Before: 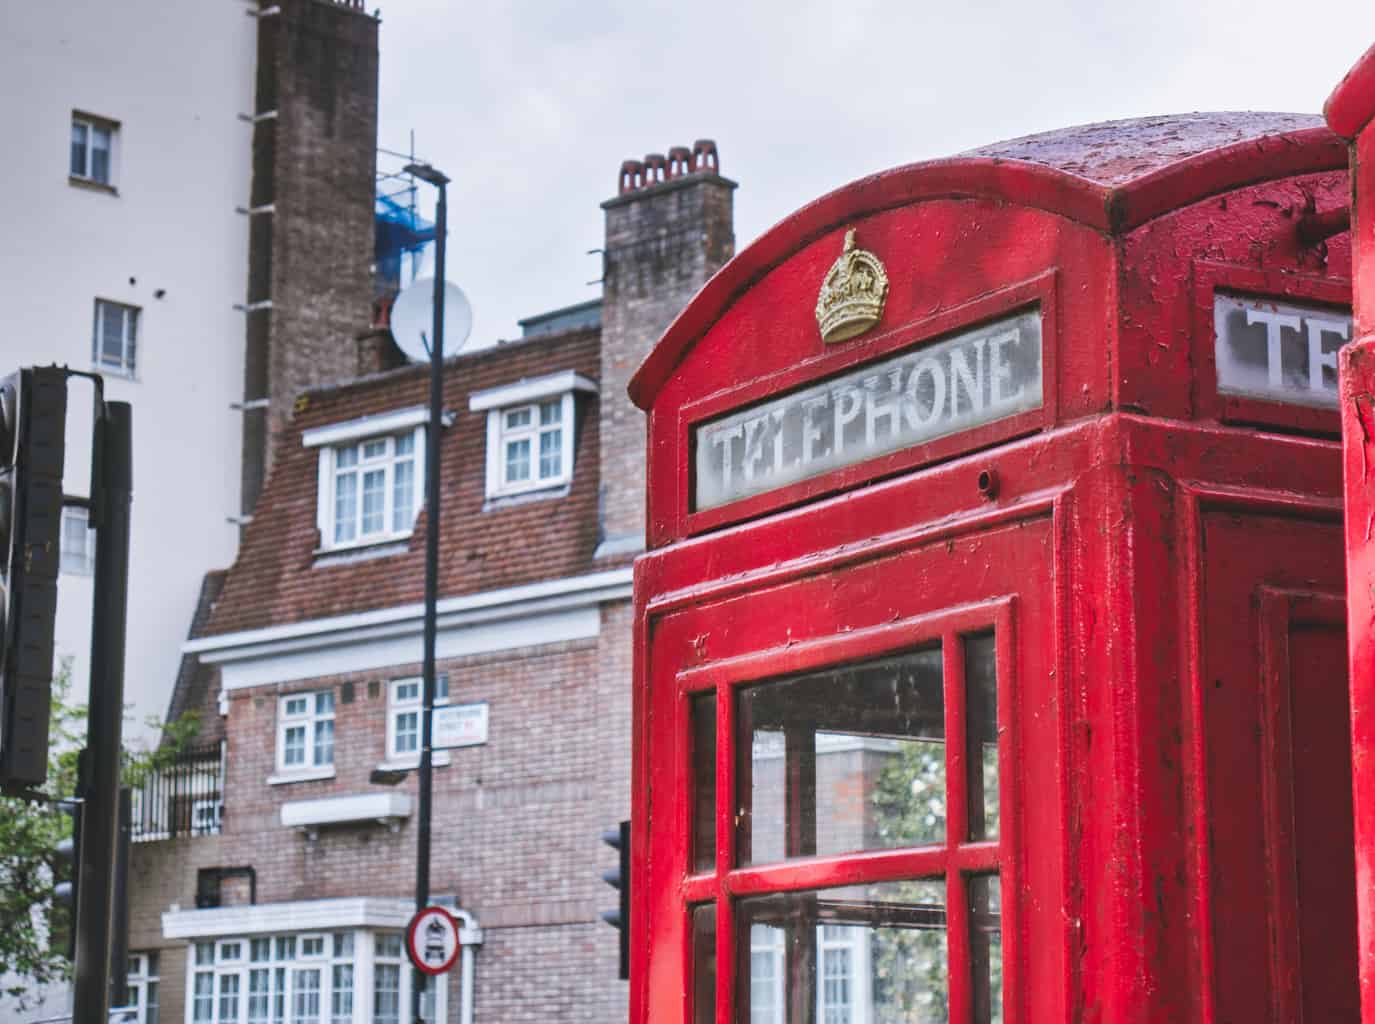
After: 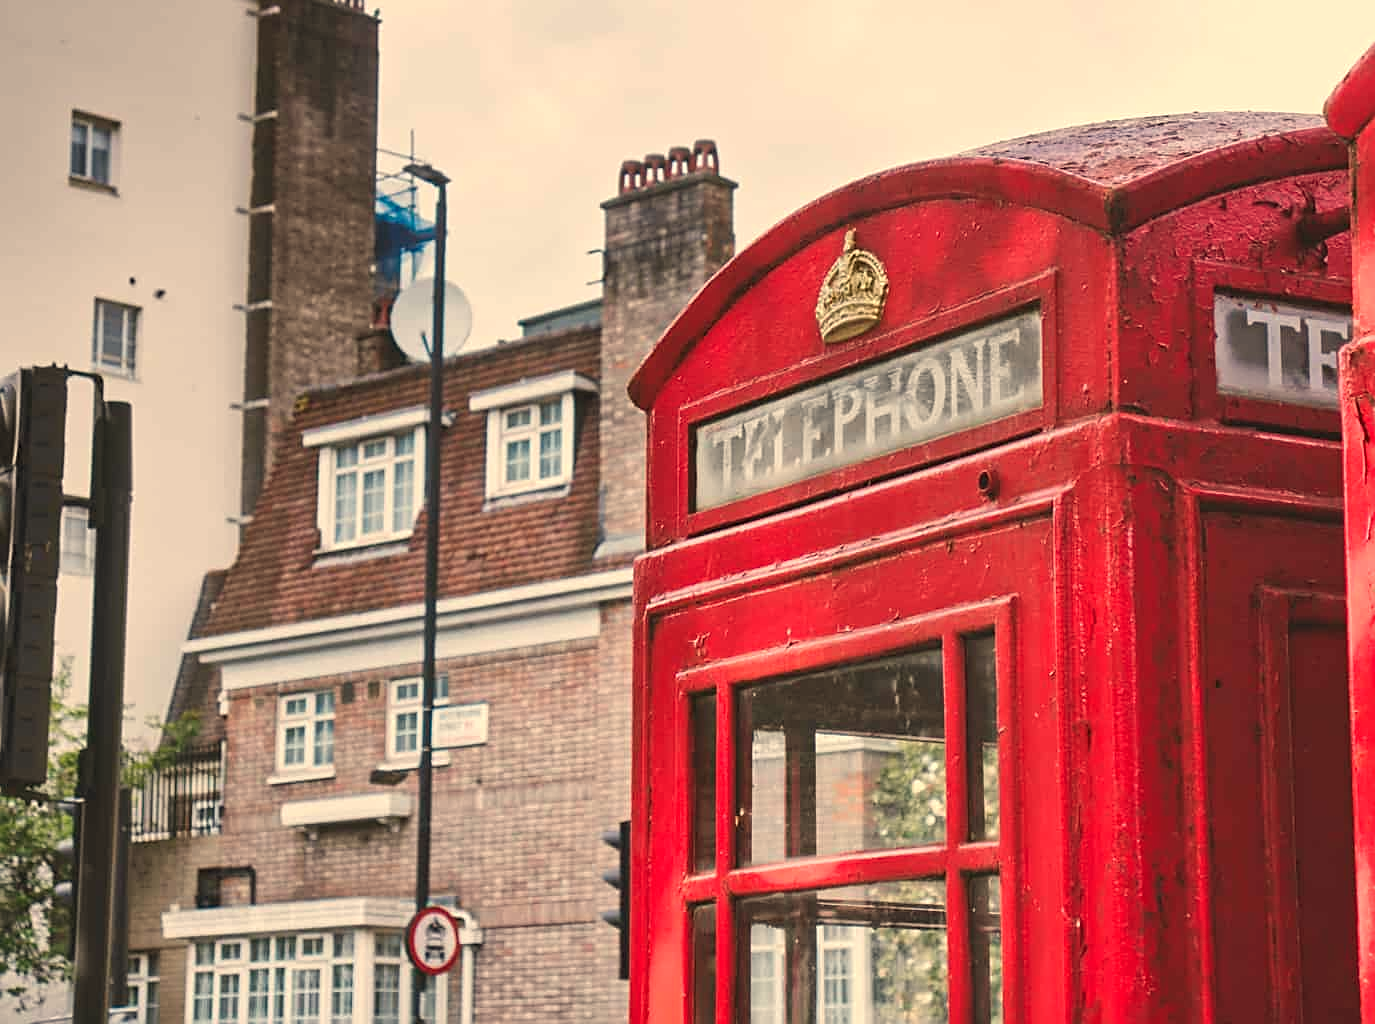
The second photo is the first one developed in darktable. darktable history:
white balance: red 1.138, green 0.996, blue 0.812
sharpen: on, module defaults
